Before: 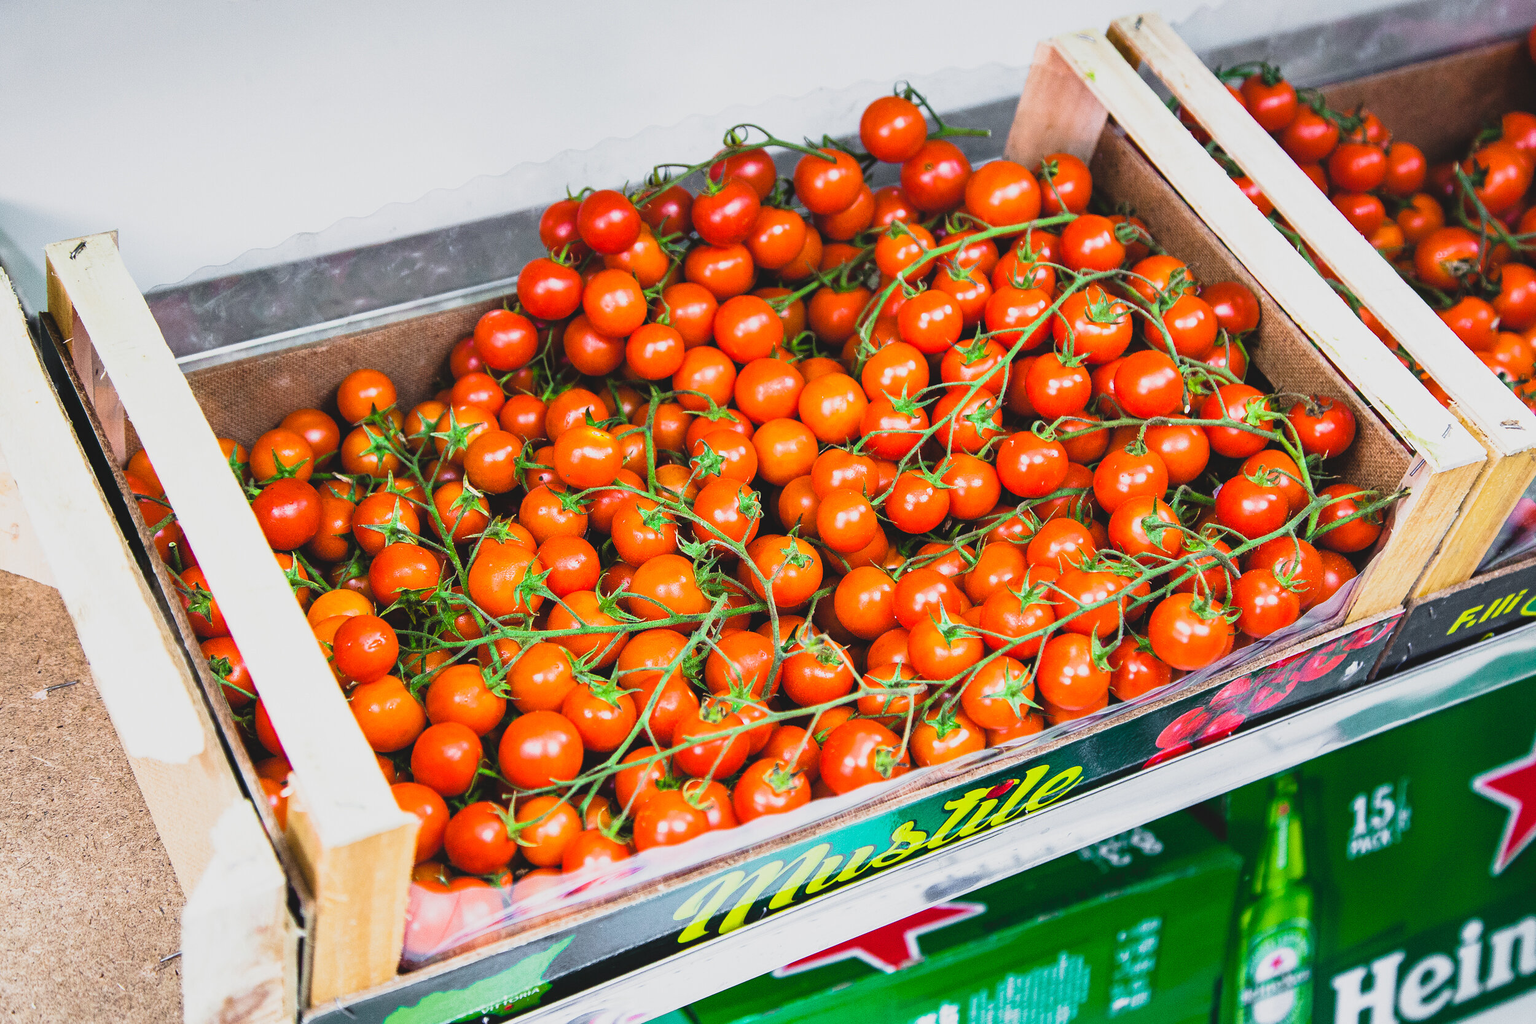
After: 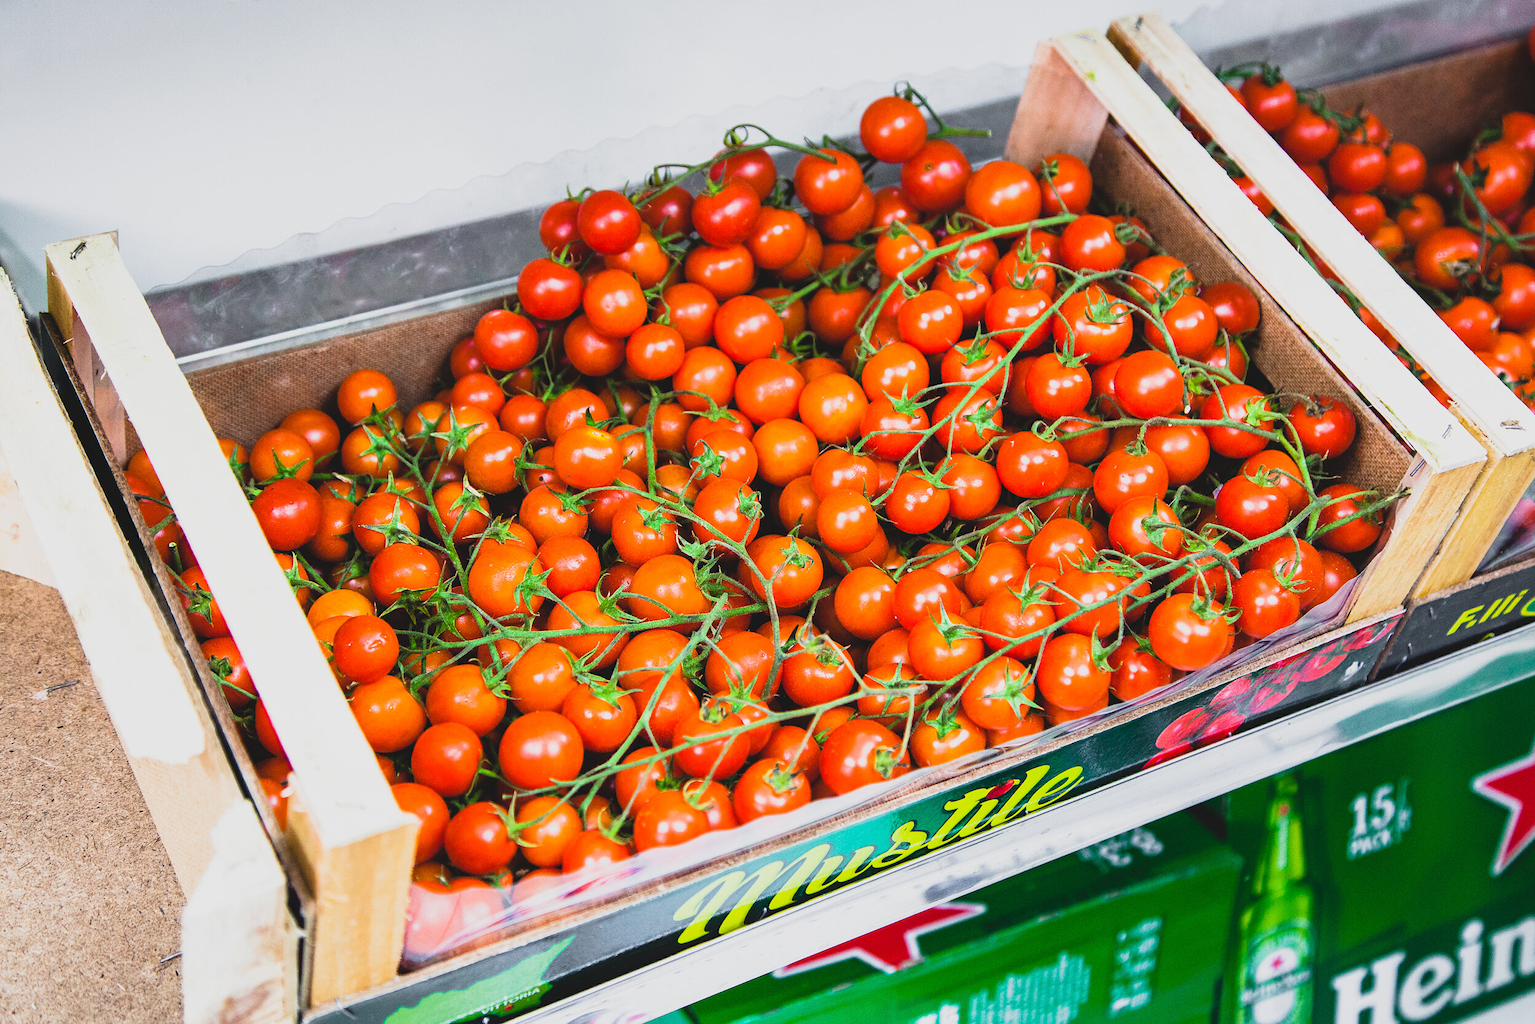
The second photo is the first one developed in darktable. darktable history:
exposure: compensate exposure bias true, compensate highlight preservation false
